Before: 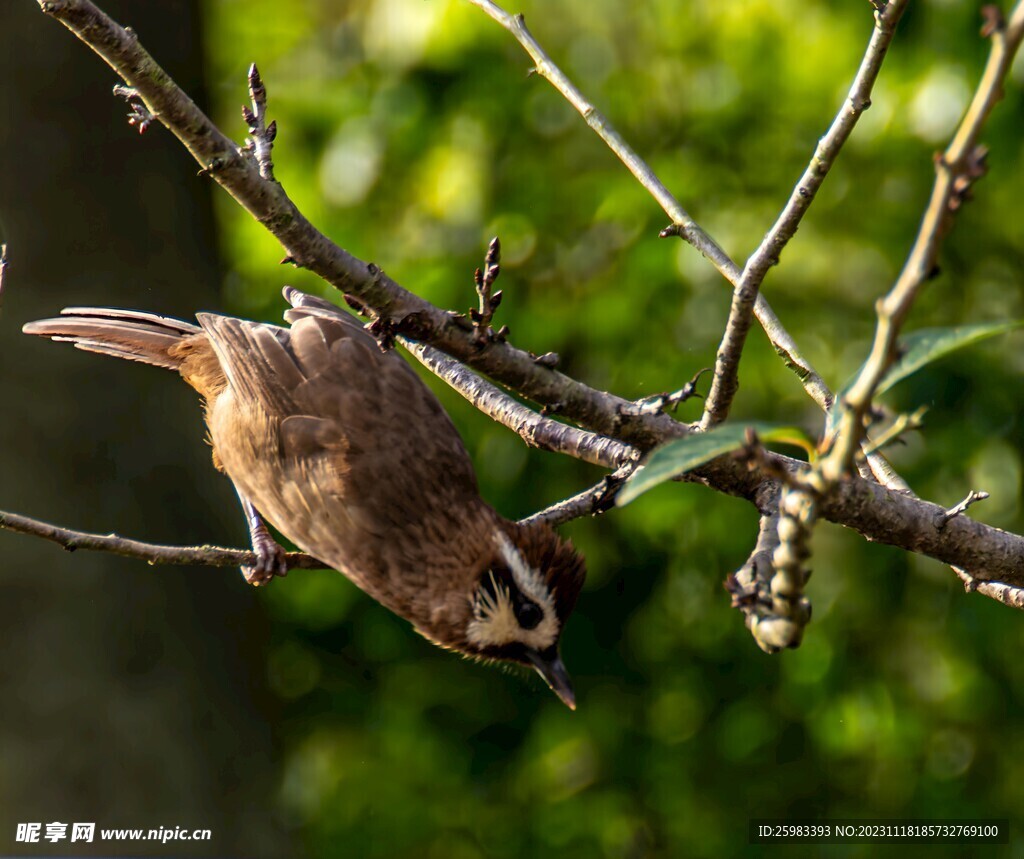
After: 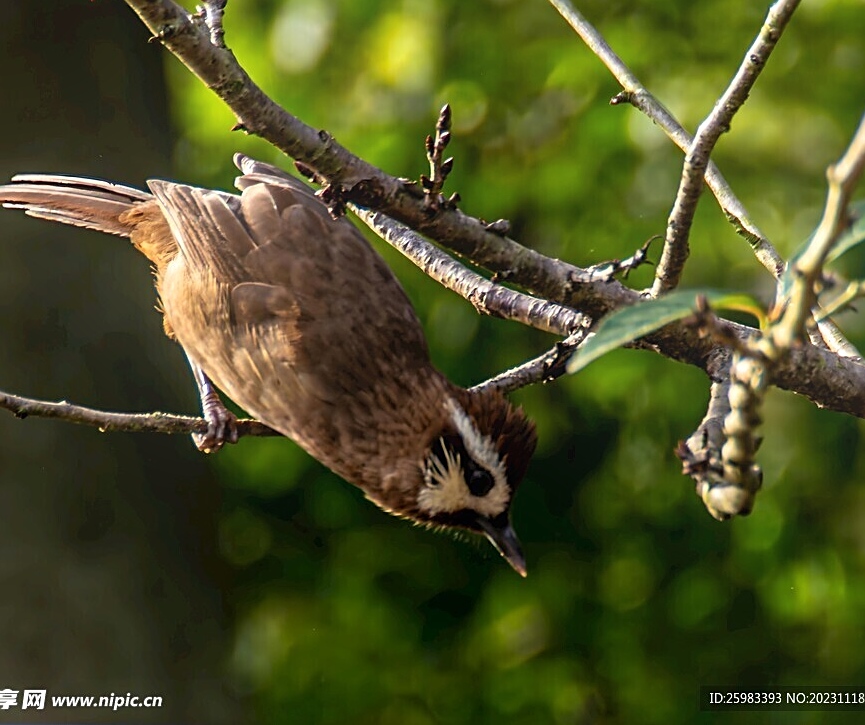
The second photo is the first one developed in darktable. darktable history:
bloom: on, module defaults
sharpen: on, module defaults
crop and rotate: left 4.842%, top 15.51%, right 10.668%
